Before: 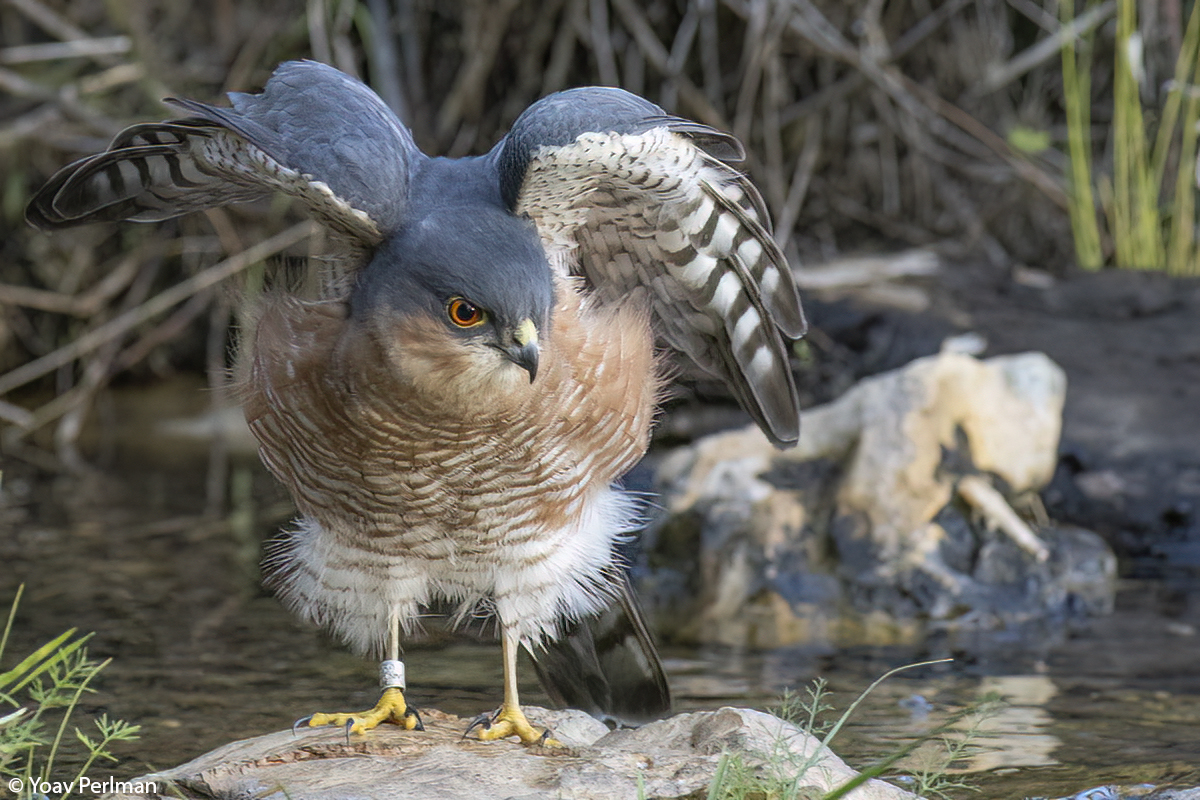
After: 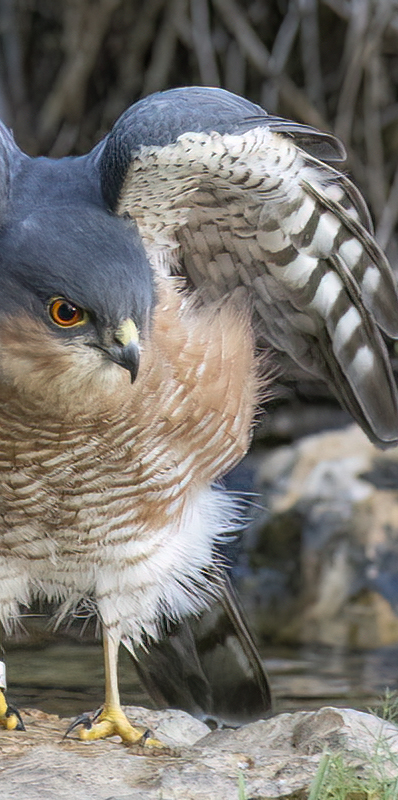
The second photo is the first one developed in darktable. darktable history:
crop: left 33.292%, right 33.482%
